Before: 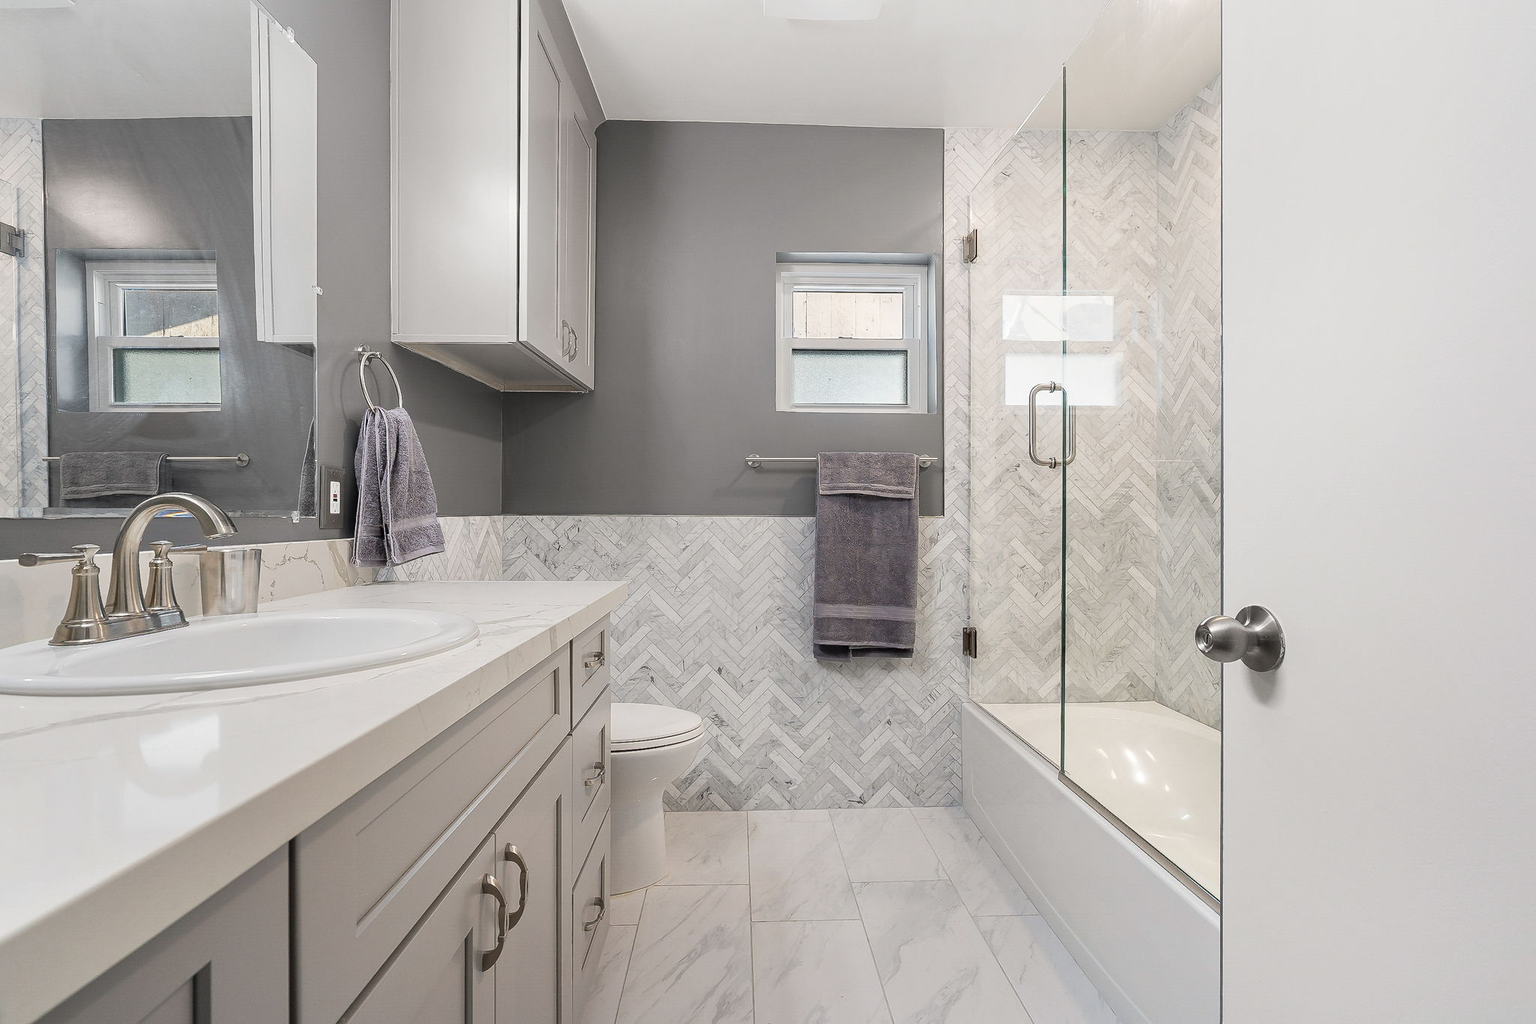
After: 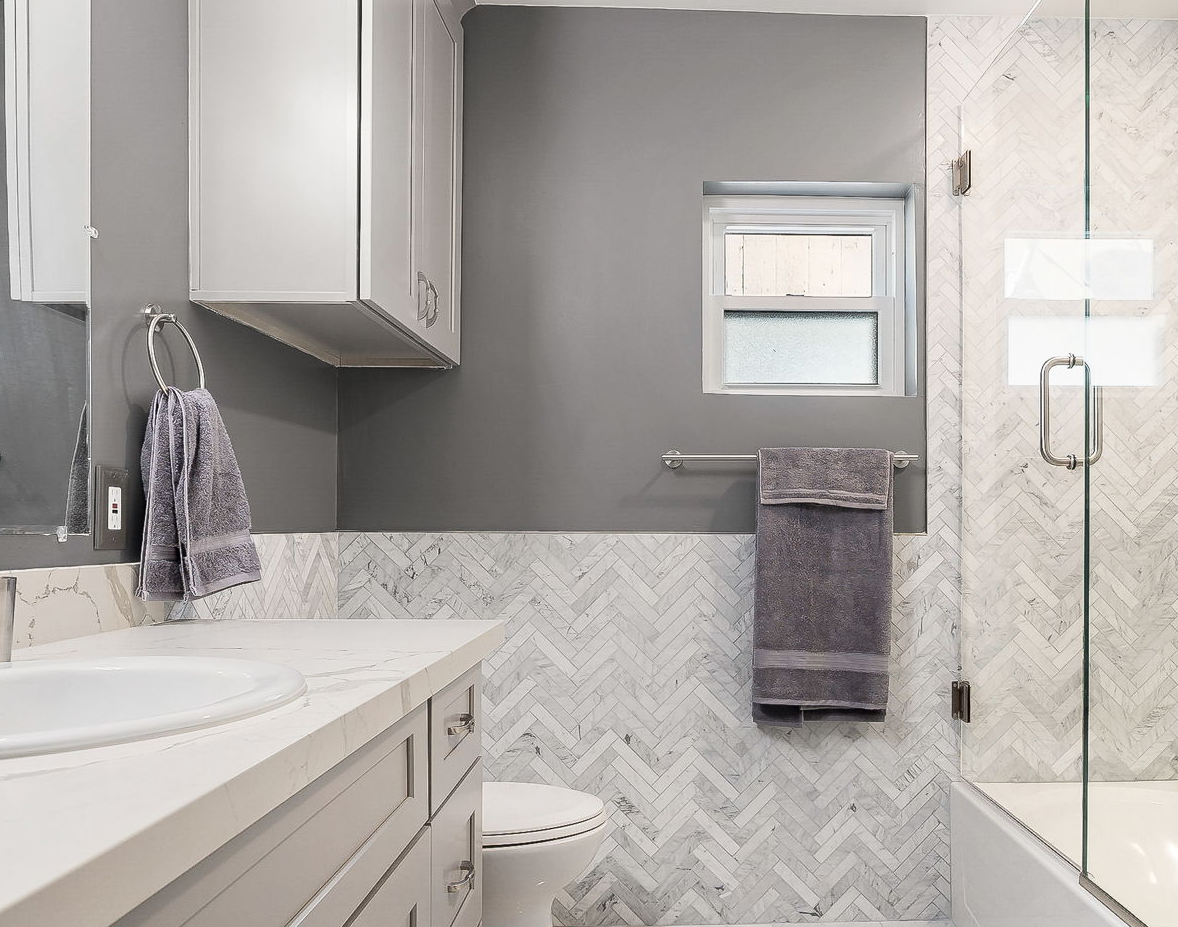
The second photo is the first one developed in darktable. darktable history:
crop: left 16.213%, top 11.399%, right 26.266%, bottom 20.472%
shadows and highlights: shadows 1.75, highlights 41.67
